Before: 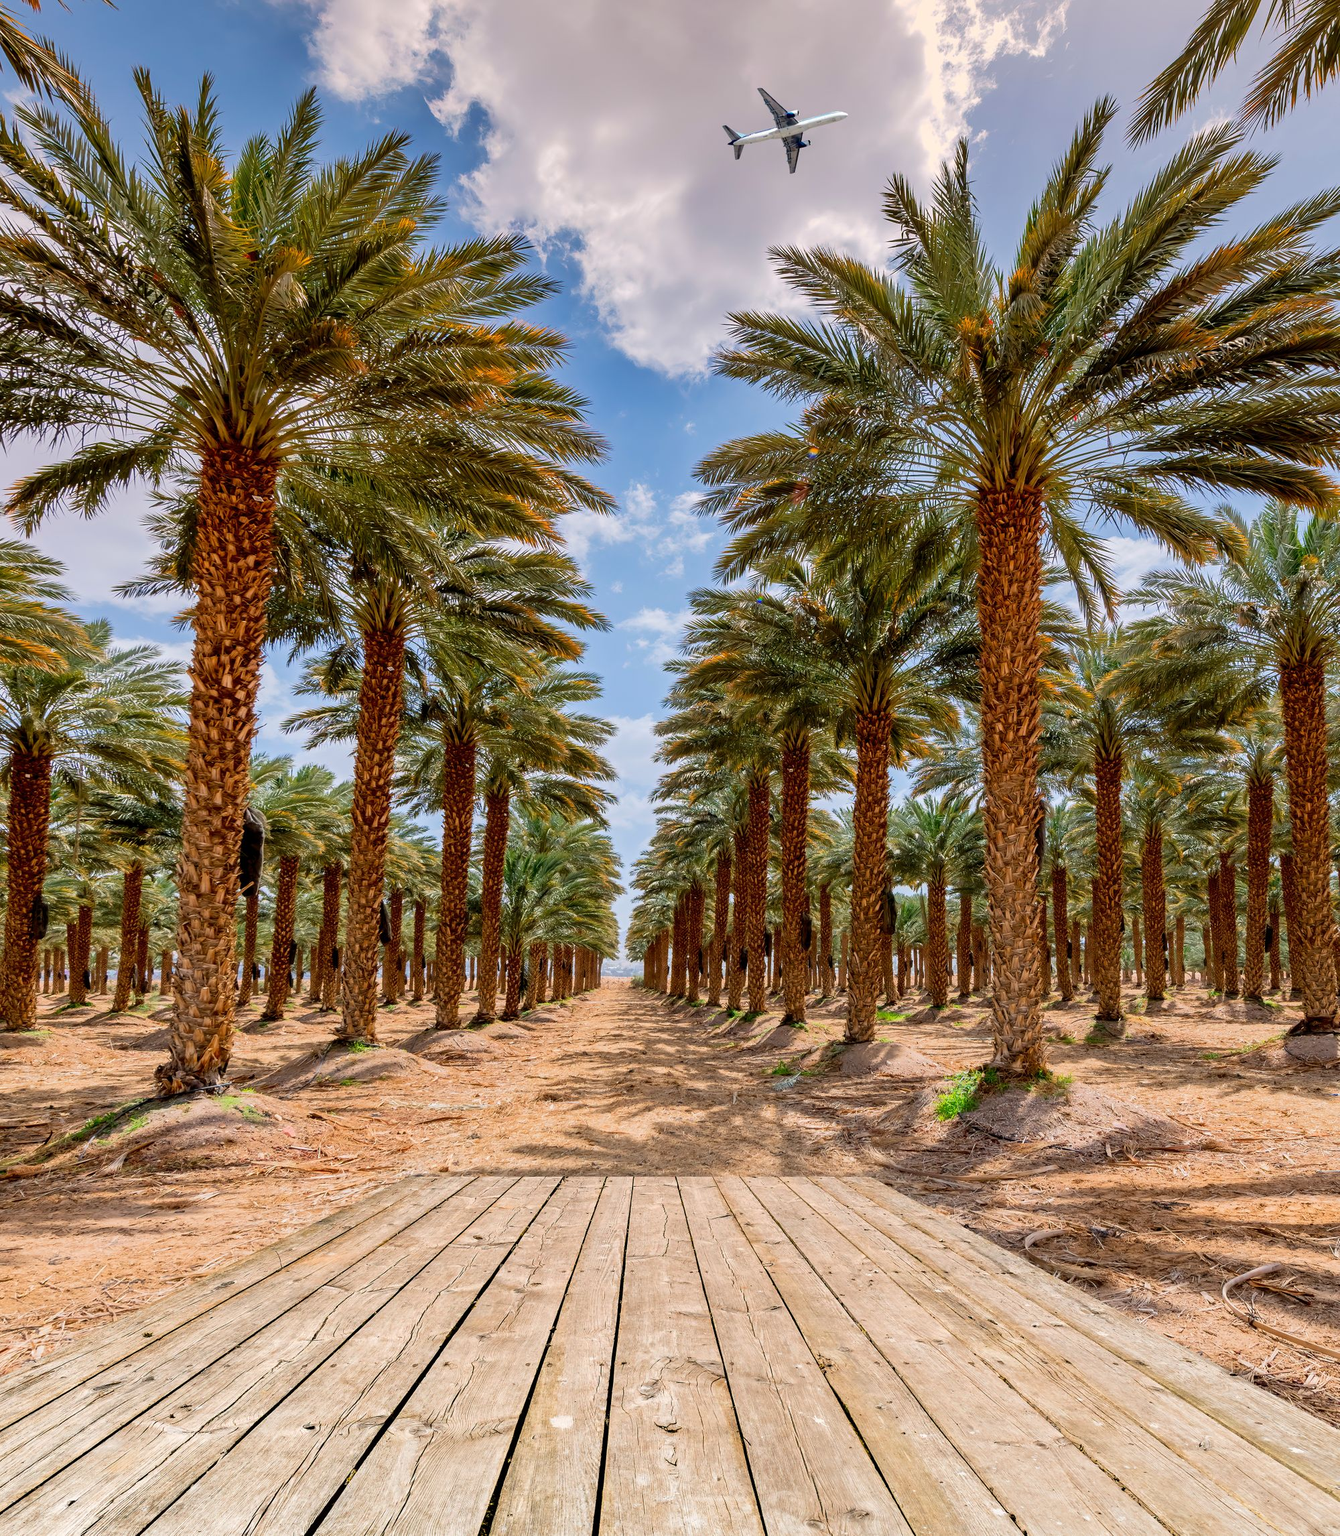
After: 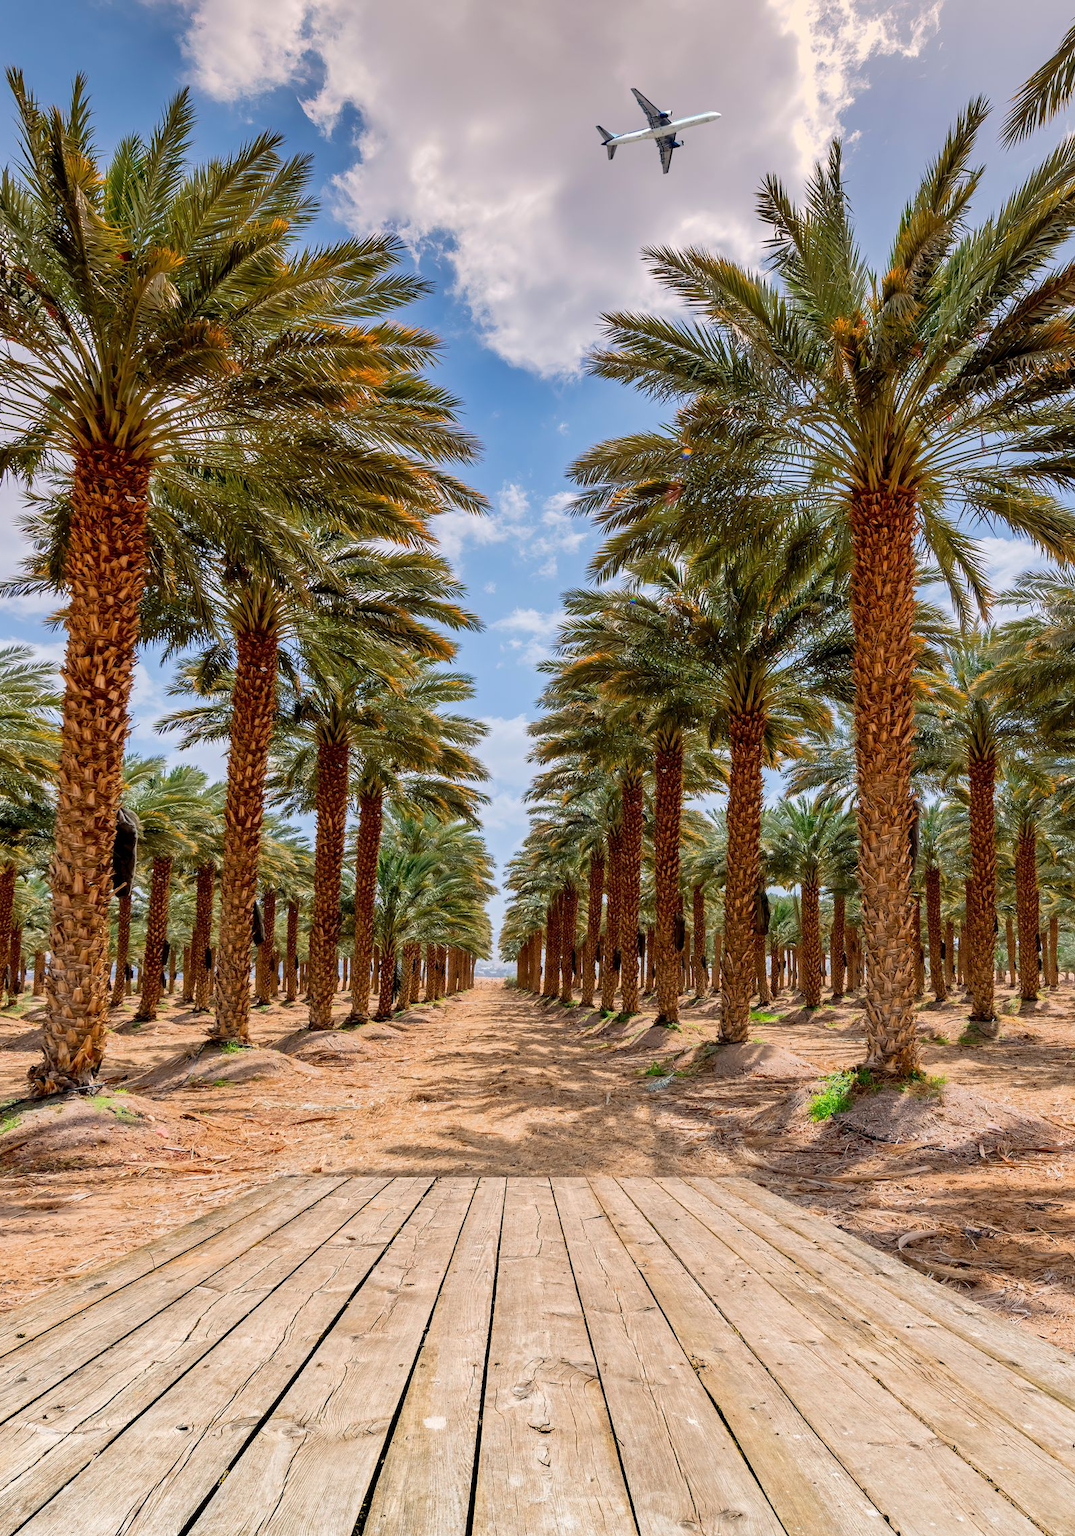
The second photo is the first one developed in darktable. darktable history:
crop and rotate: left 9.547%, right 10.213%
